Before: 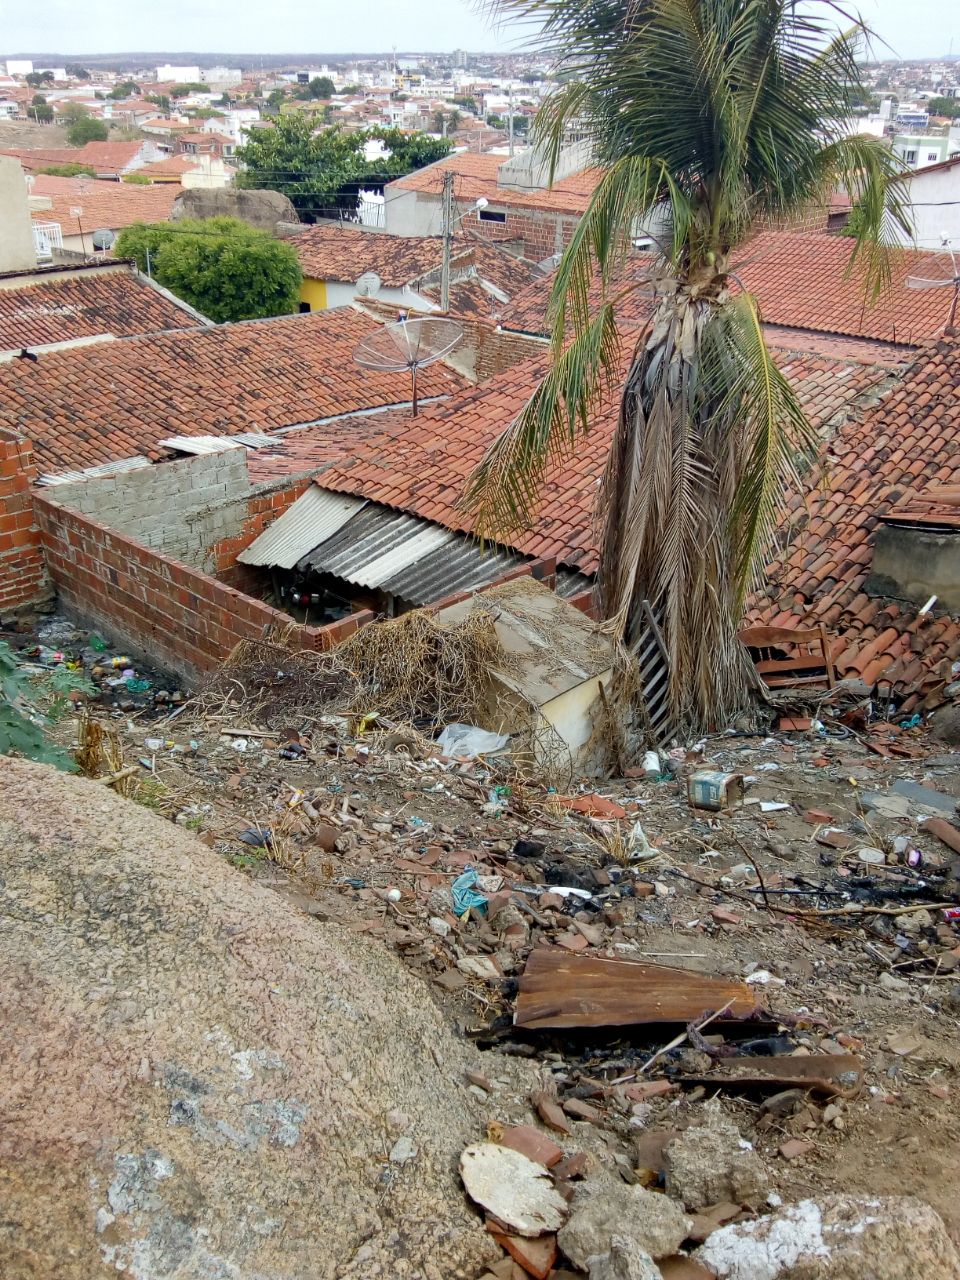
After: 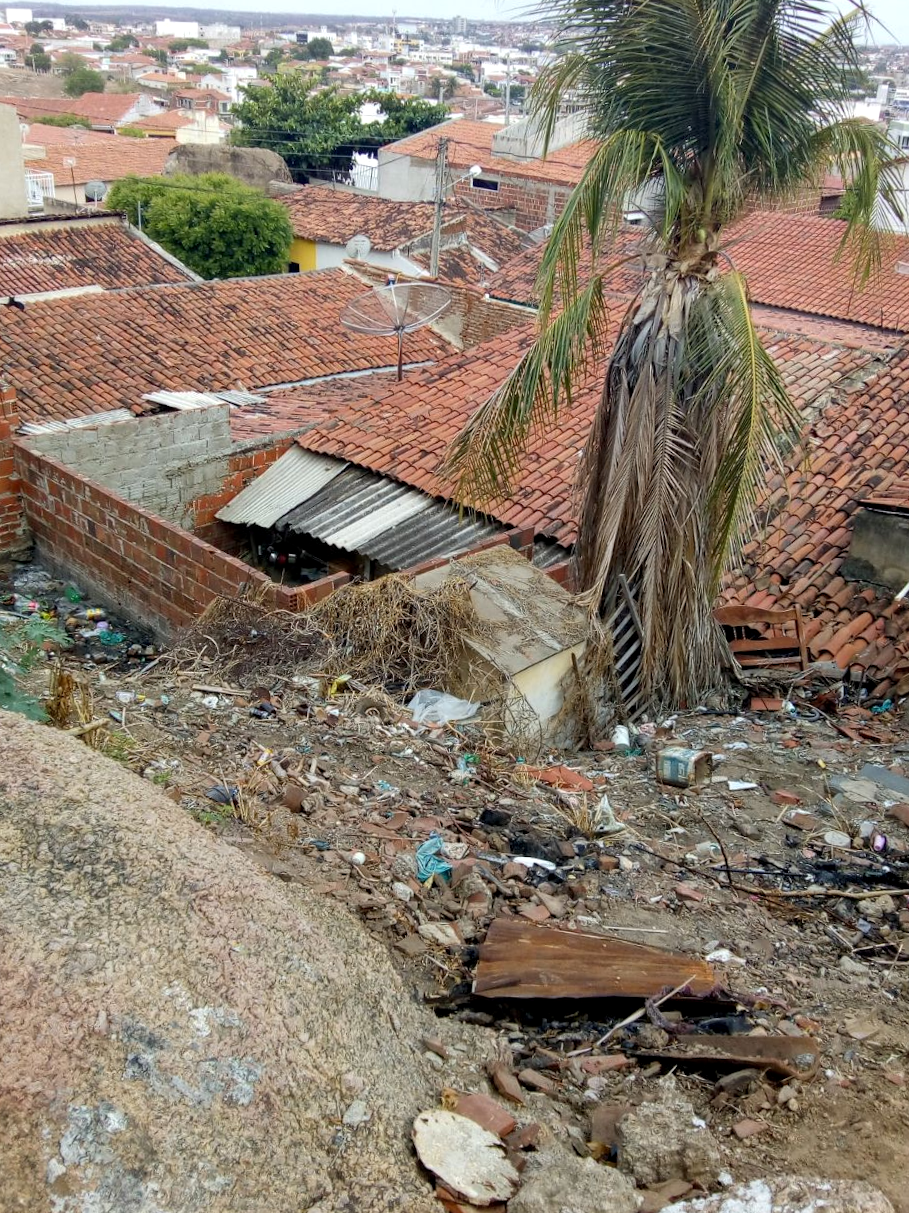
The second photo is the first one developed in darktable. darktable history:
crop and rotate: angle -2.41°
local contrast: highlights 102%, shadows 97%, detail 119%, midtone range 0.2
